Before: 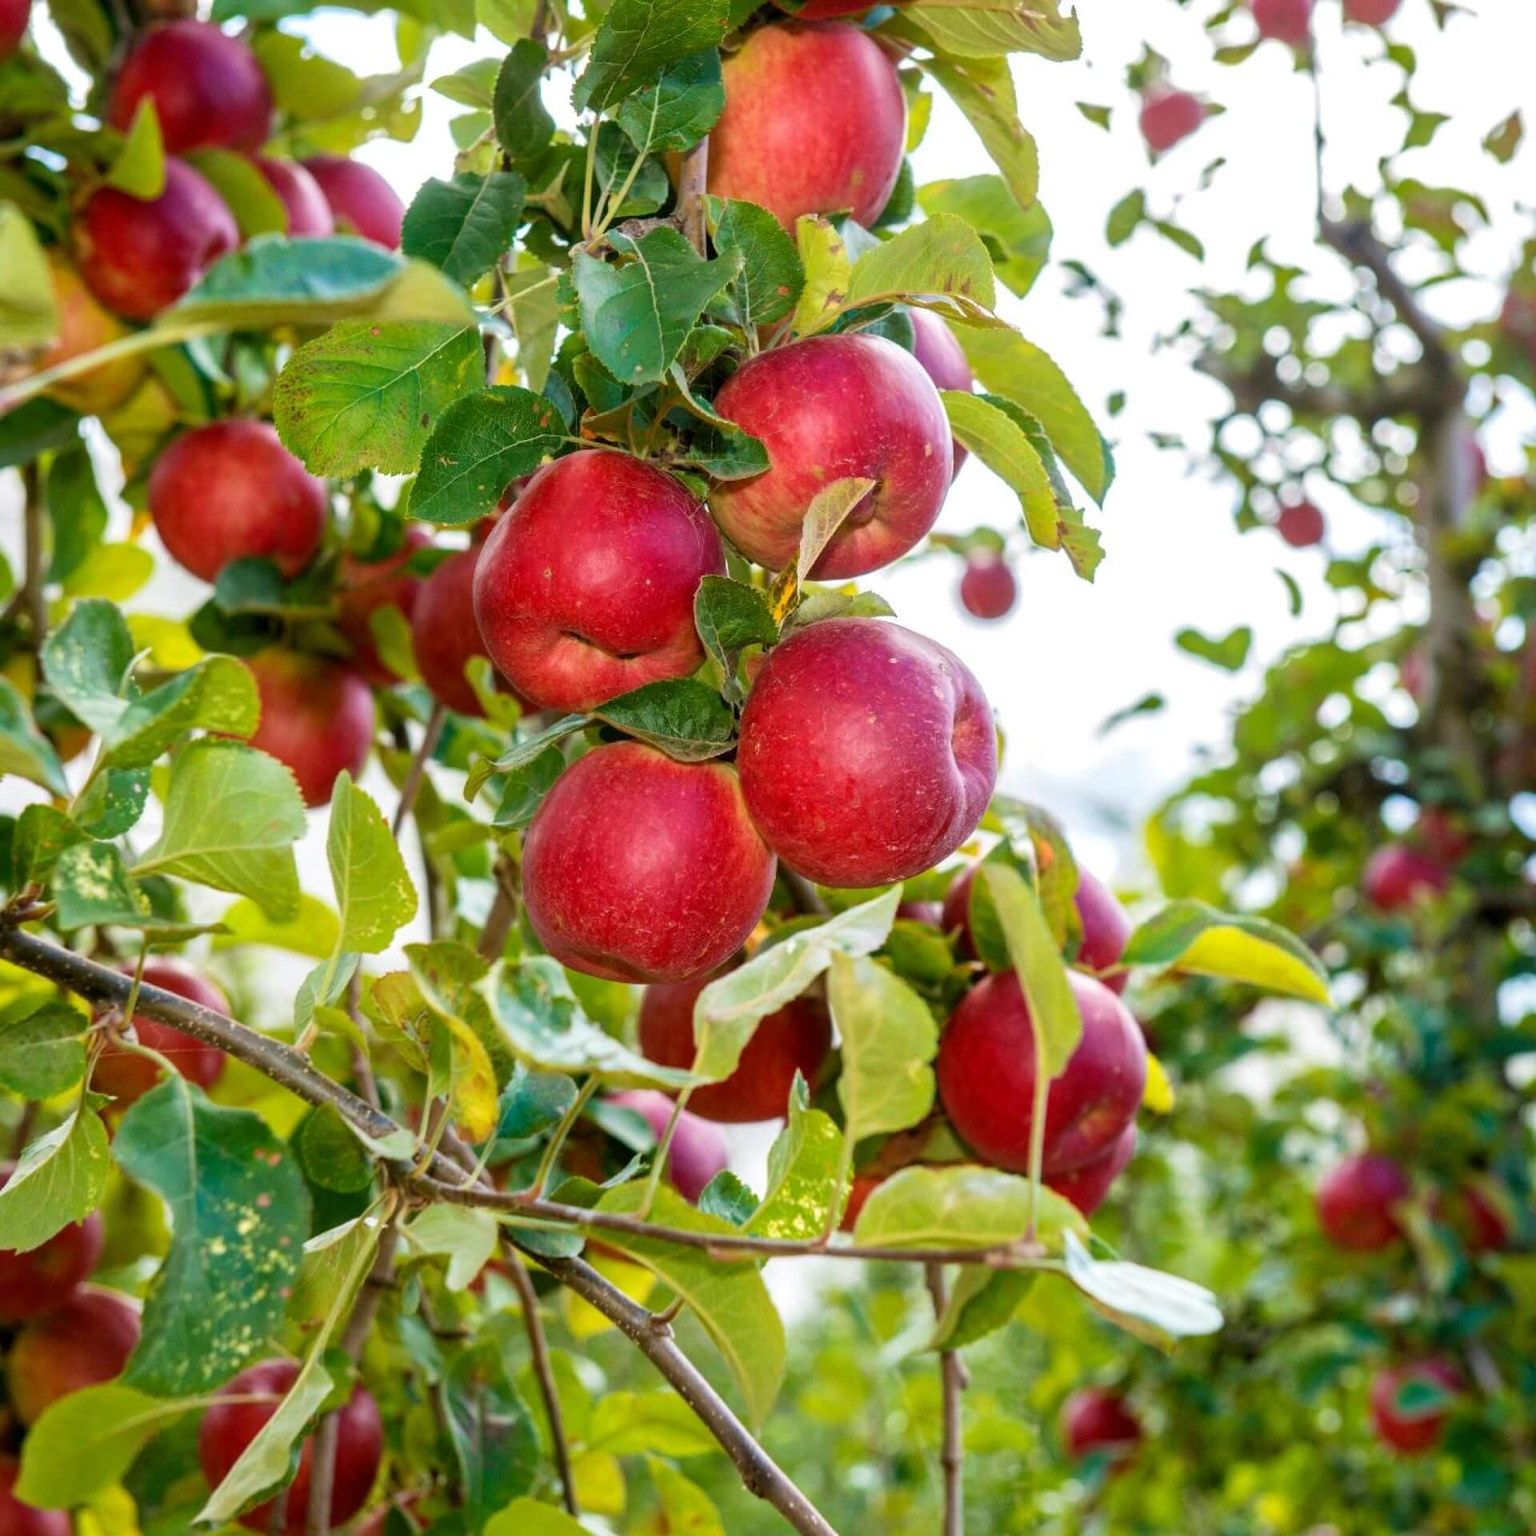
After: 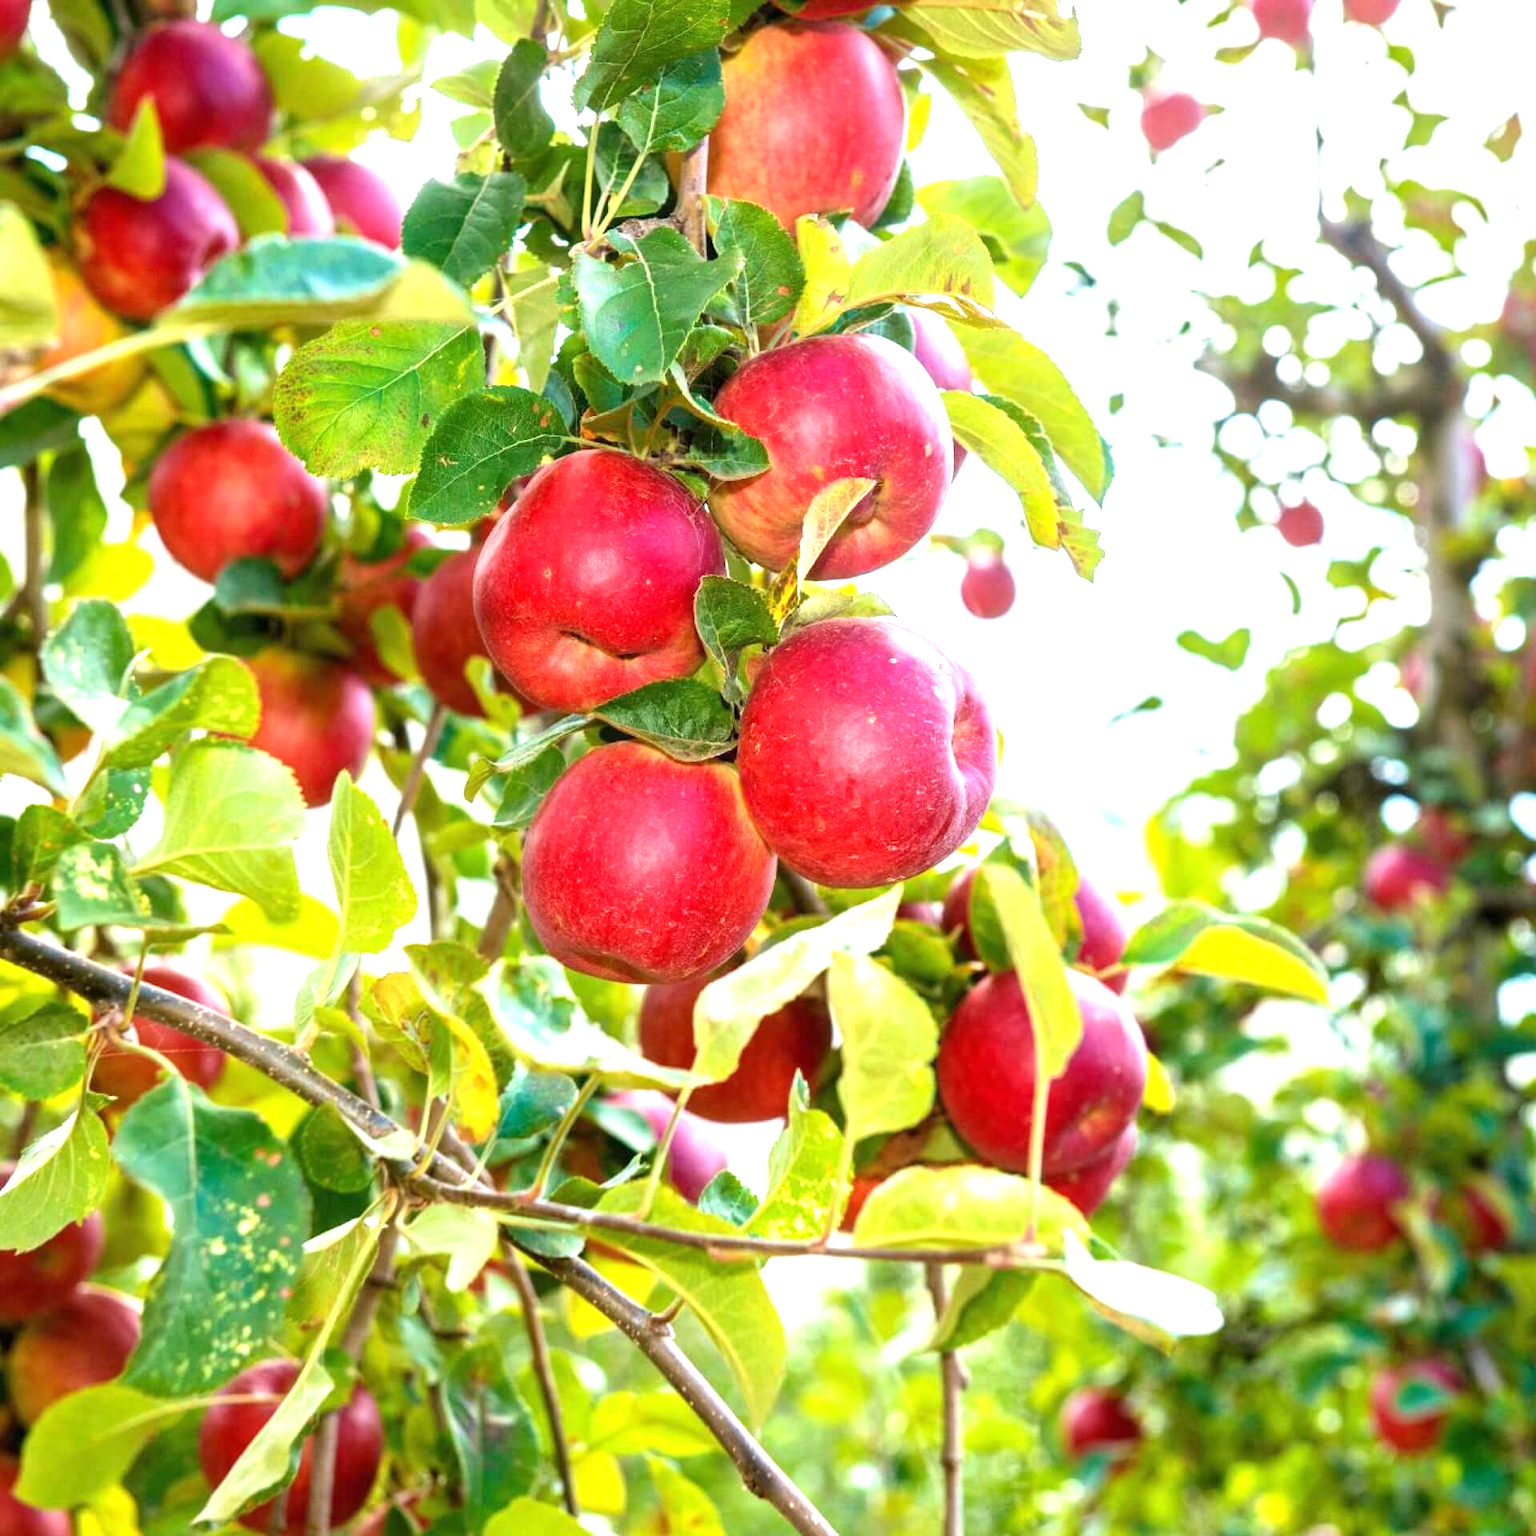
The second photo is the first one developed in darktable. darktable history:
exposure: black level correction 0, exposure 1.106 EV, compensate exposure bias true, compensate highlight preservation false
